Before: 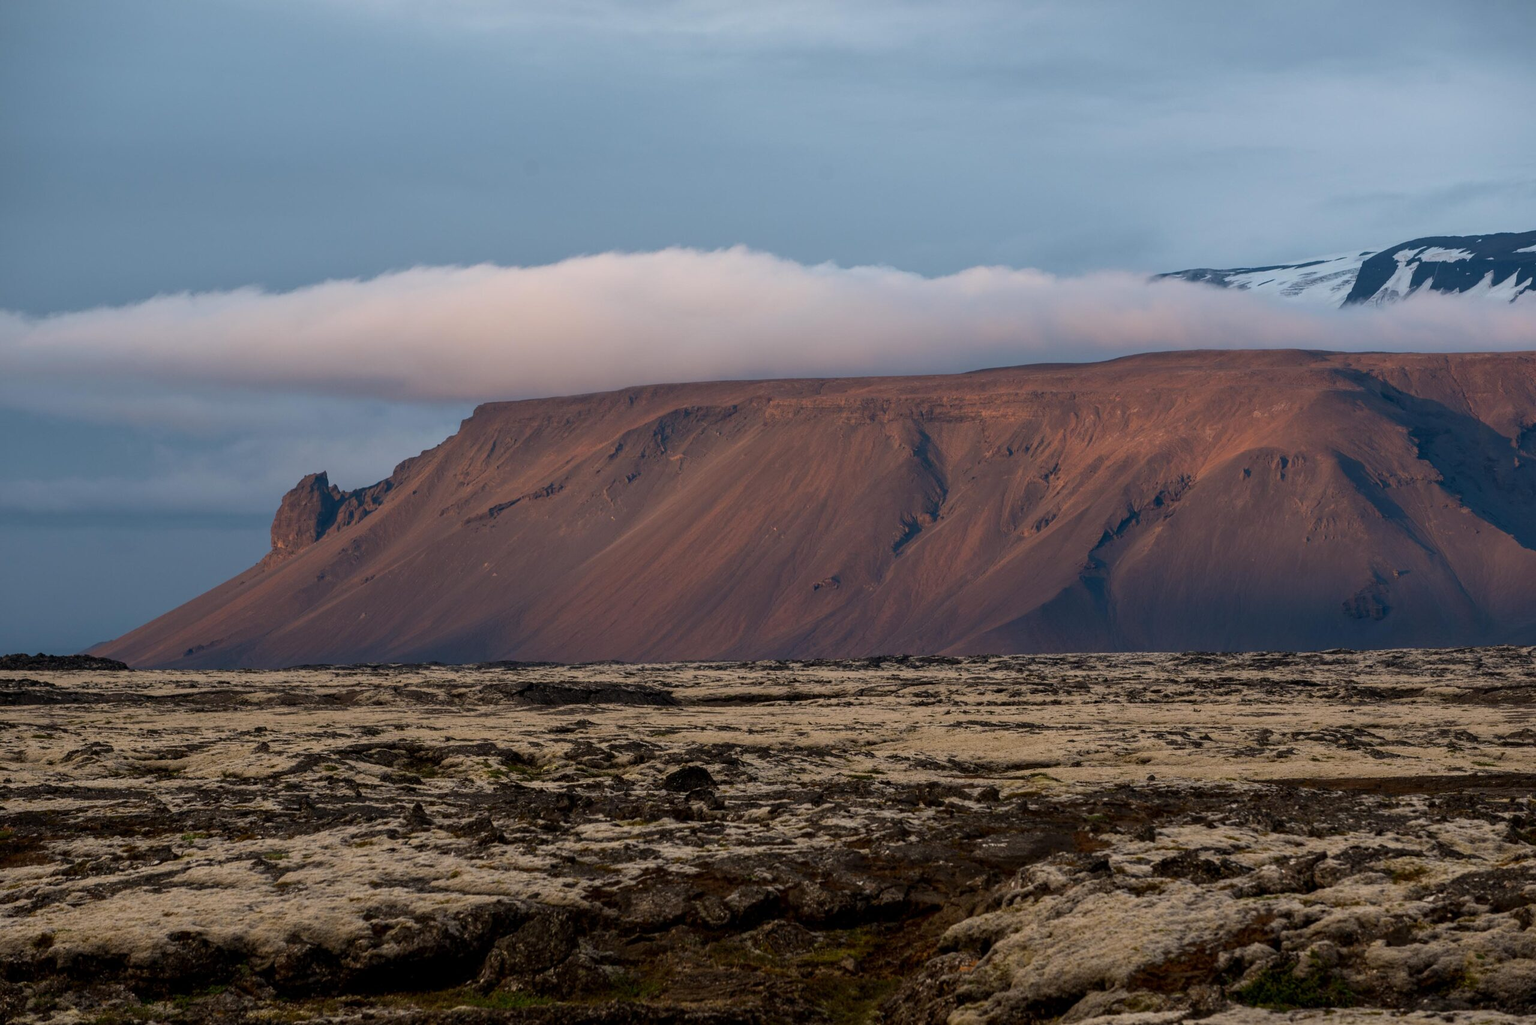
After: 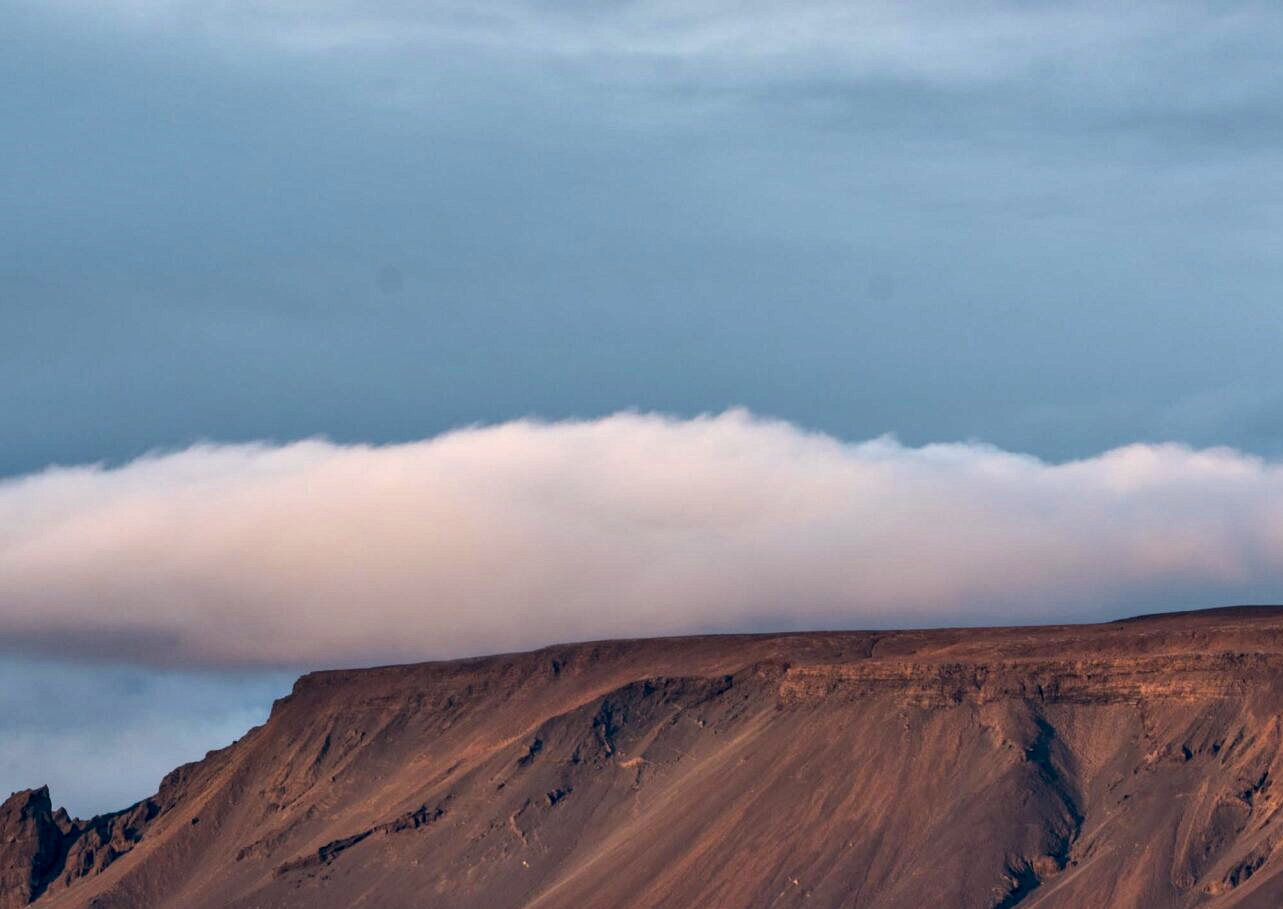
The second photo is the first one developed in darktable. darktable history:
contrast equalizer: octaves 7, y [[0.6 ×6], [0.55 ×6], [0 ×6], [0 ×6], [0 ×6]]
tone equalizer: edges refinement/feathering 500, mask exposure compensation -1.57 EV, preserve details no
crop: left 19.413%, right 30.455%, bottom 46.776%
color balance rgb: perceptual saturation grading › global saturation 18.958%, global vibrance 11.489%, contrast 5.053%
local contrast: on, module defaults
